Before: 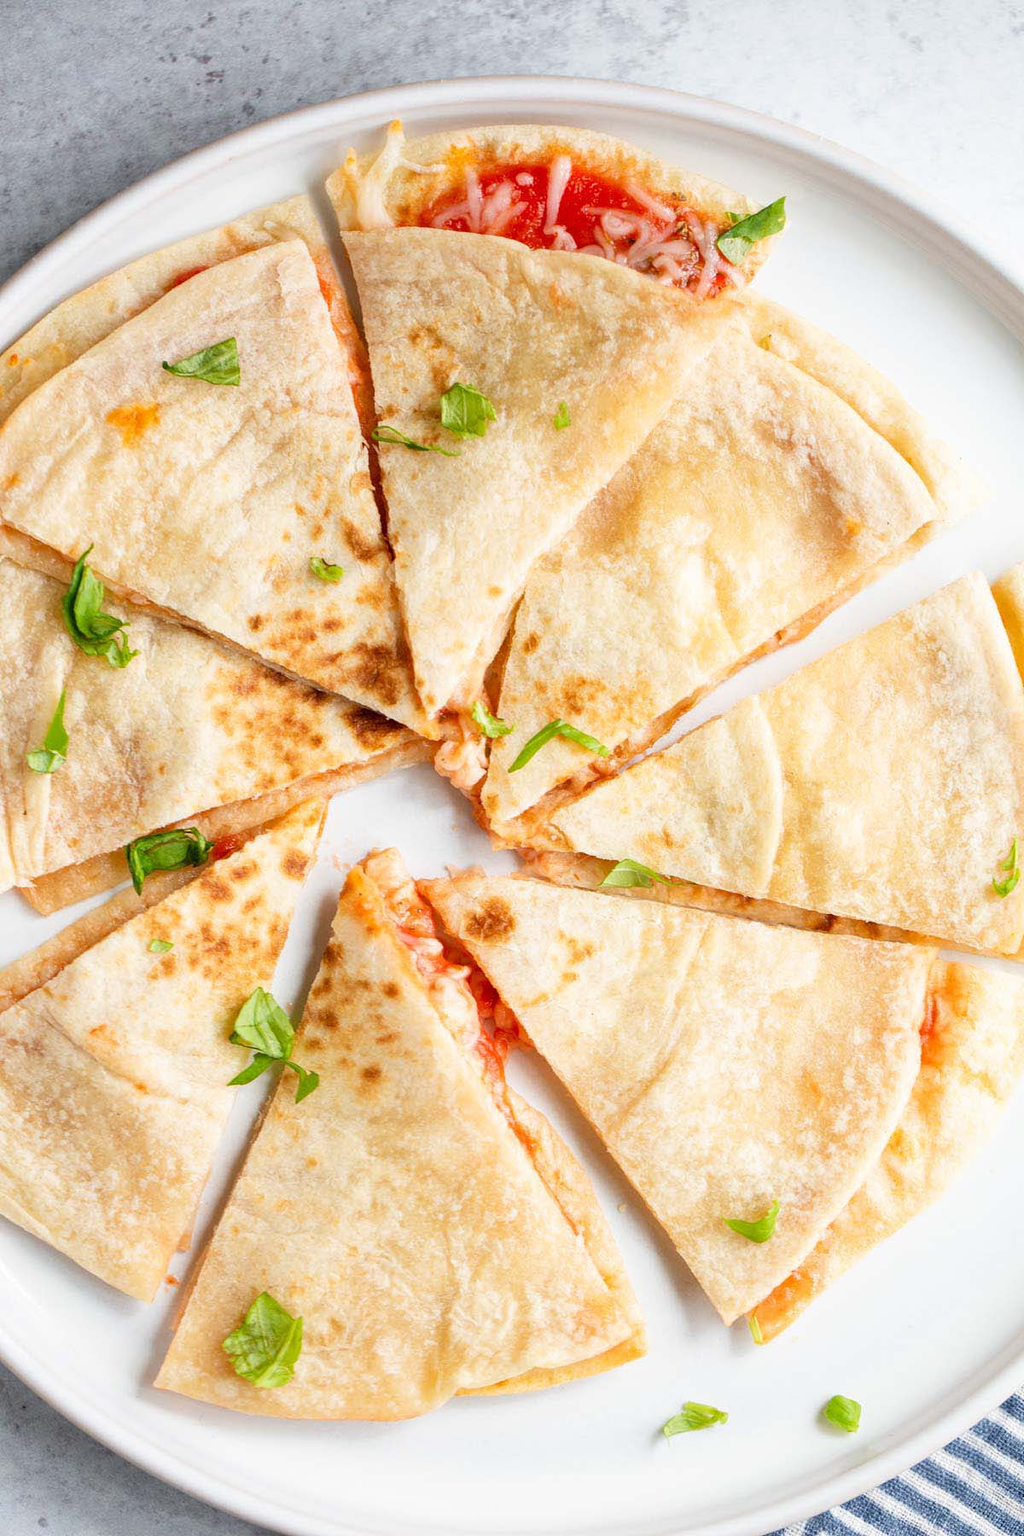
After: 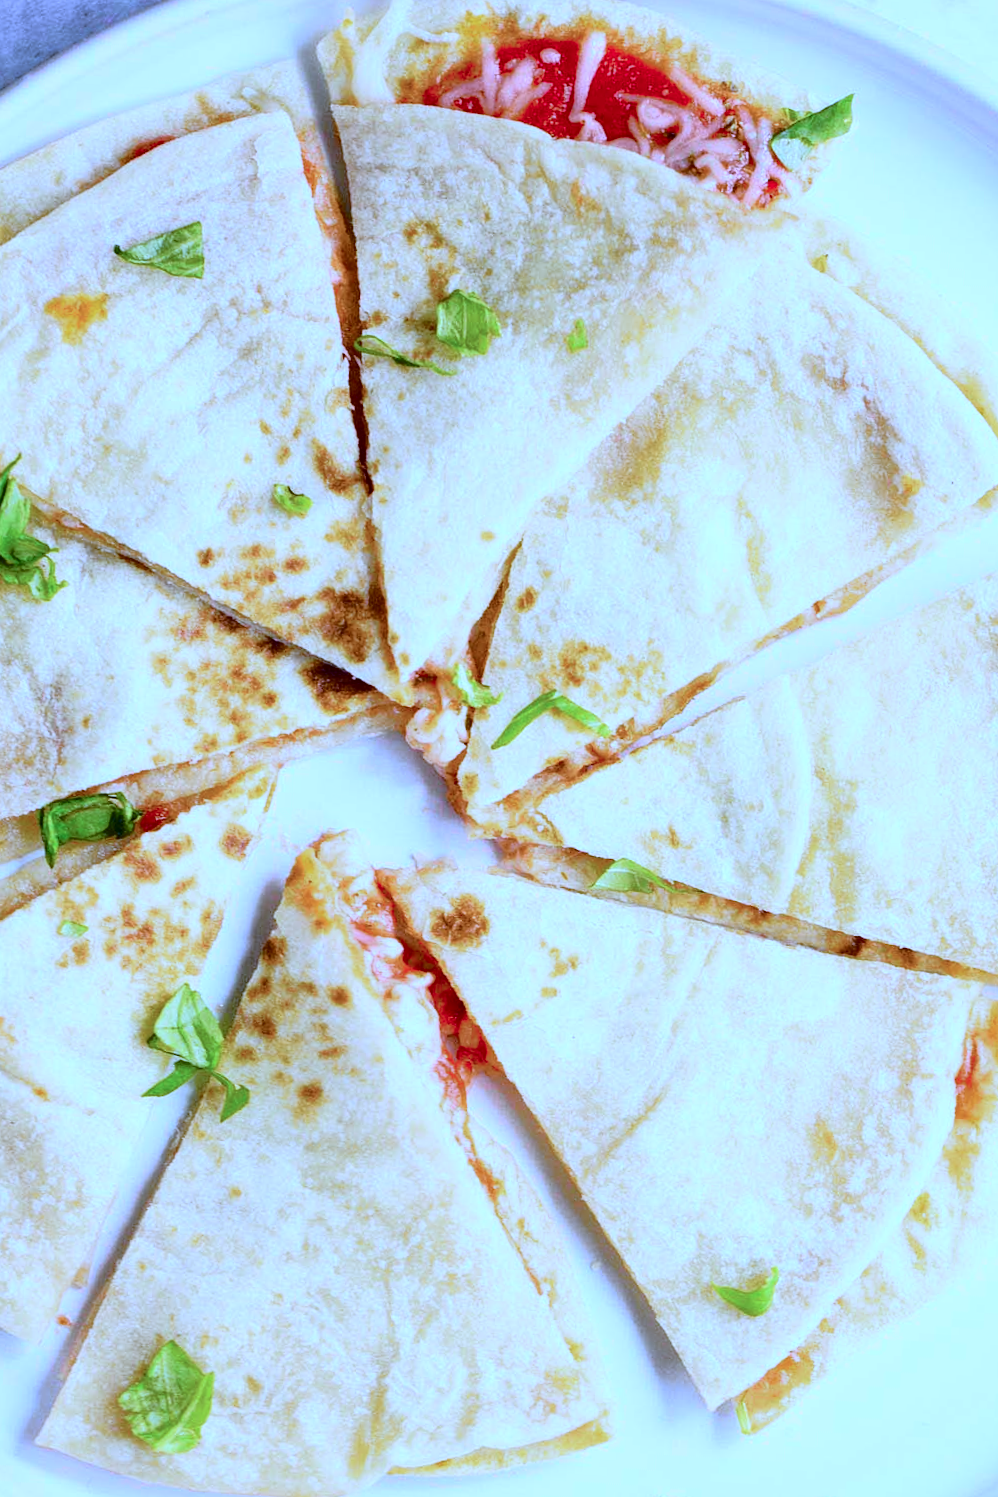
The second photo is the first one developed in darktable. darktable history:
crop and rotate: angle -3.27°, left 5.211%, top 5.211%, right 4.607%, bottom 4.607%
tone curve: curves: ch0 [(0, 0) (0.081, 0.044) (0.192, 0.125) (0.283, 0.238) (0.416, 0.449) (0.495, 0.524) (0.686, 0.743) (0.826, 0.865) (0.978, 0.988)]; ch1 [(0, 0) (0.161, 0.092) (0.35, 0.33) (0.392, 0.392) (0.427, 0.426) (0.479, 0.472) (0.505, 0.497) (0.521, 0.514) (0.547, 0.568) (0.579, 0.597) (0.625, 0.627) (0.678, 0.733) (1, 1)]; ch2 [(0, 0) (0.346, 0.362) (0.404, 0.427) (0.502, 0.495) (0.531, 0.523) (0.549, 0.554) (0.582, 0.596) (0.629, 0.642) (0.717, 0.678) (1, 1)], color space Lab, independent channels, preserve colors none
white balance: red 0.766, blue 1.537
